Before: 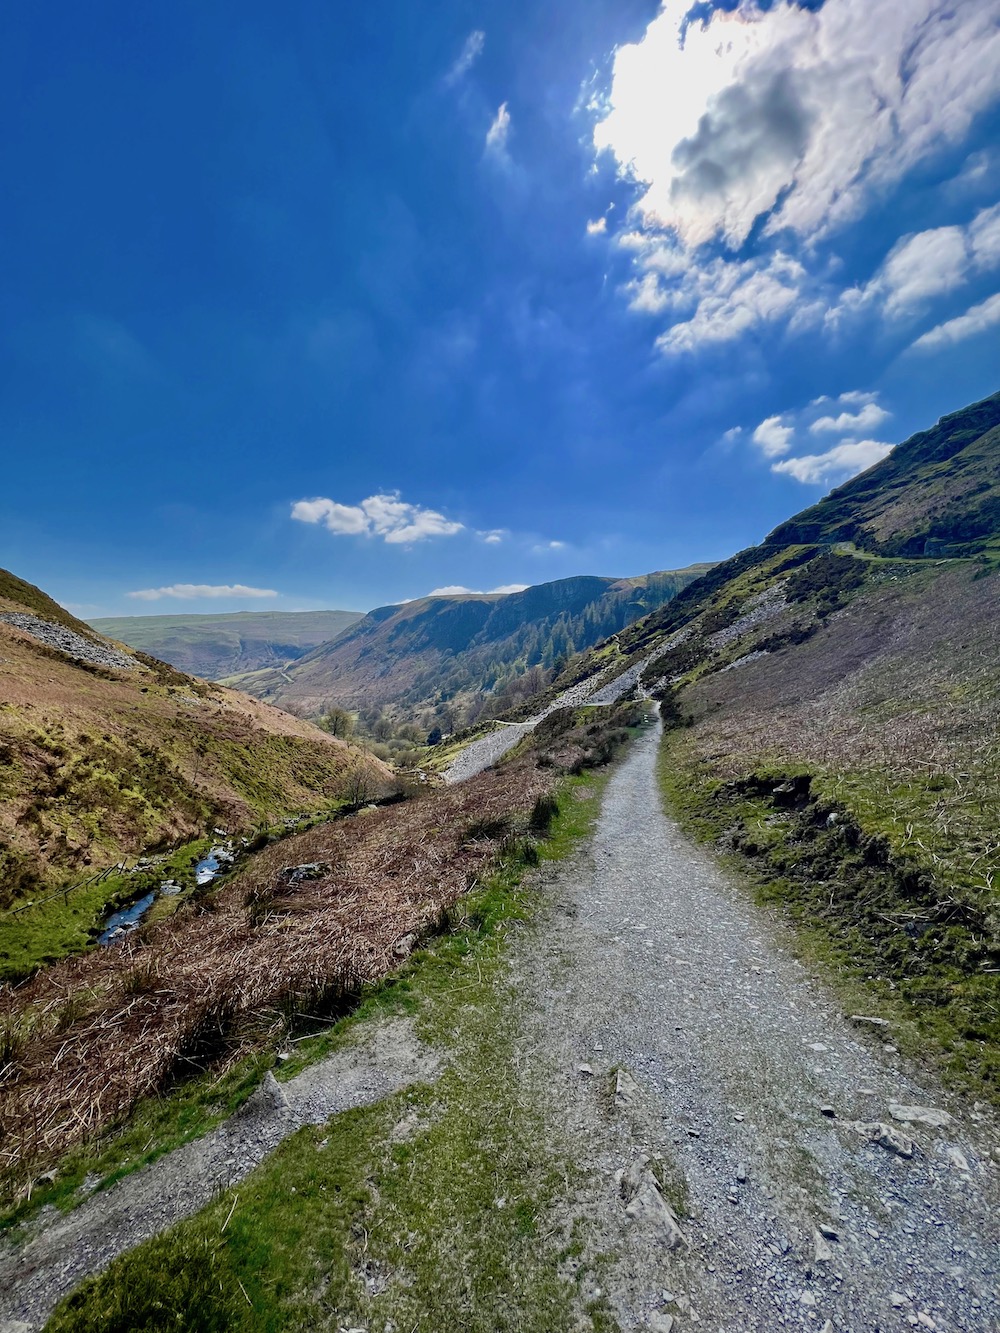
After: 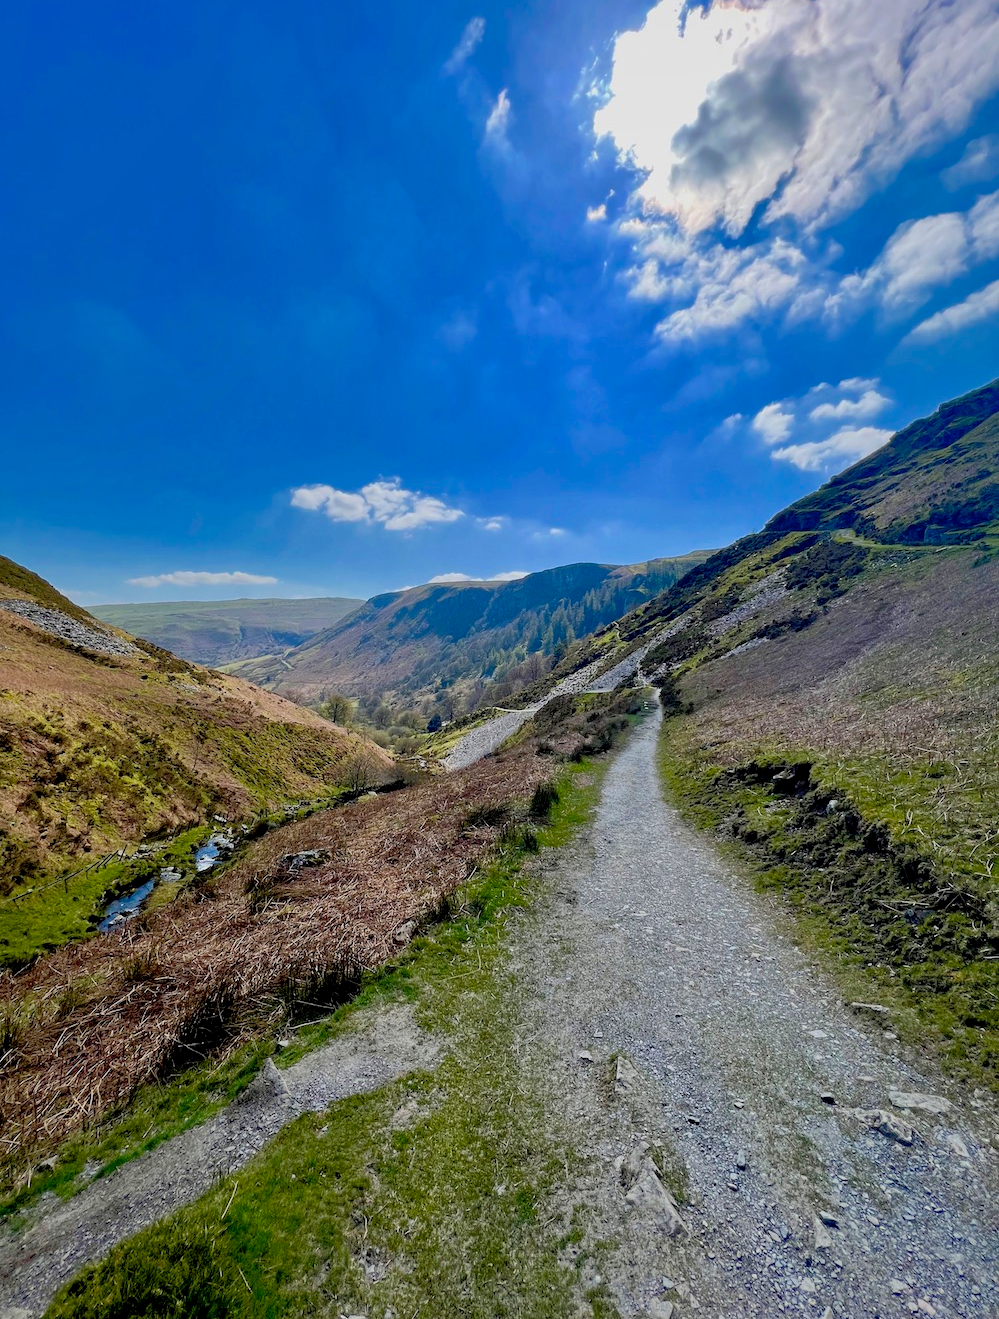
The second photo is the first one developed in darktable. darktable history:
crop: top 1.049%, right 0.001%
color balance rgb: perceptual saturation grading › global saturation 10%, global vibrance 20%
shadows and highlights: on, module defaults
